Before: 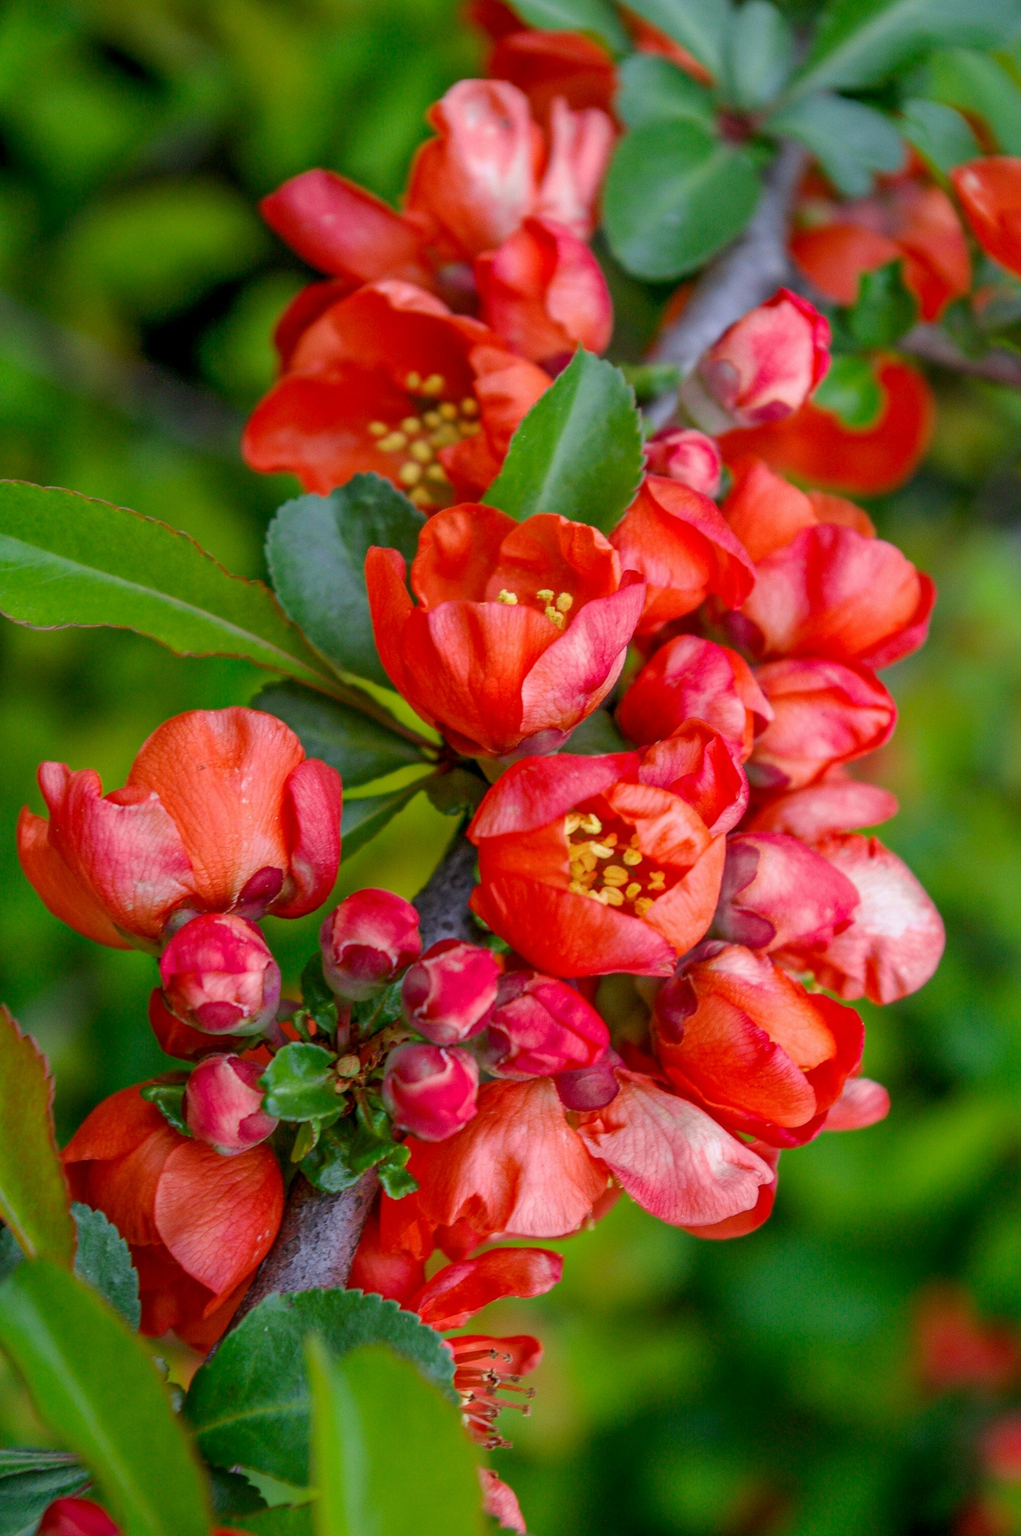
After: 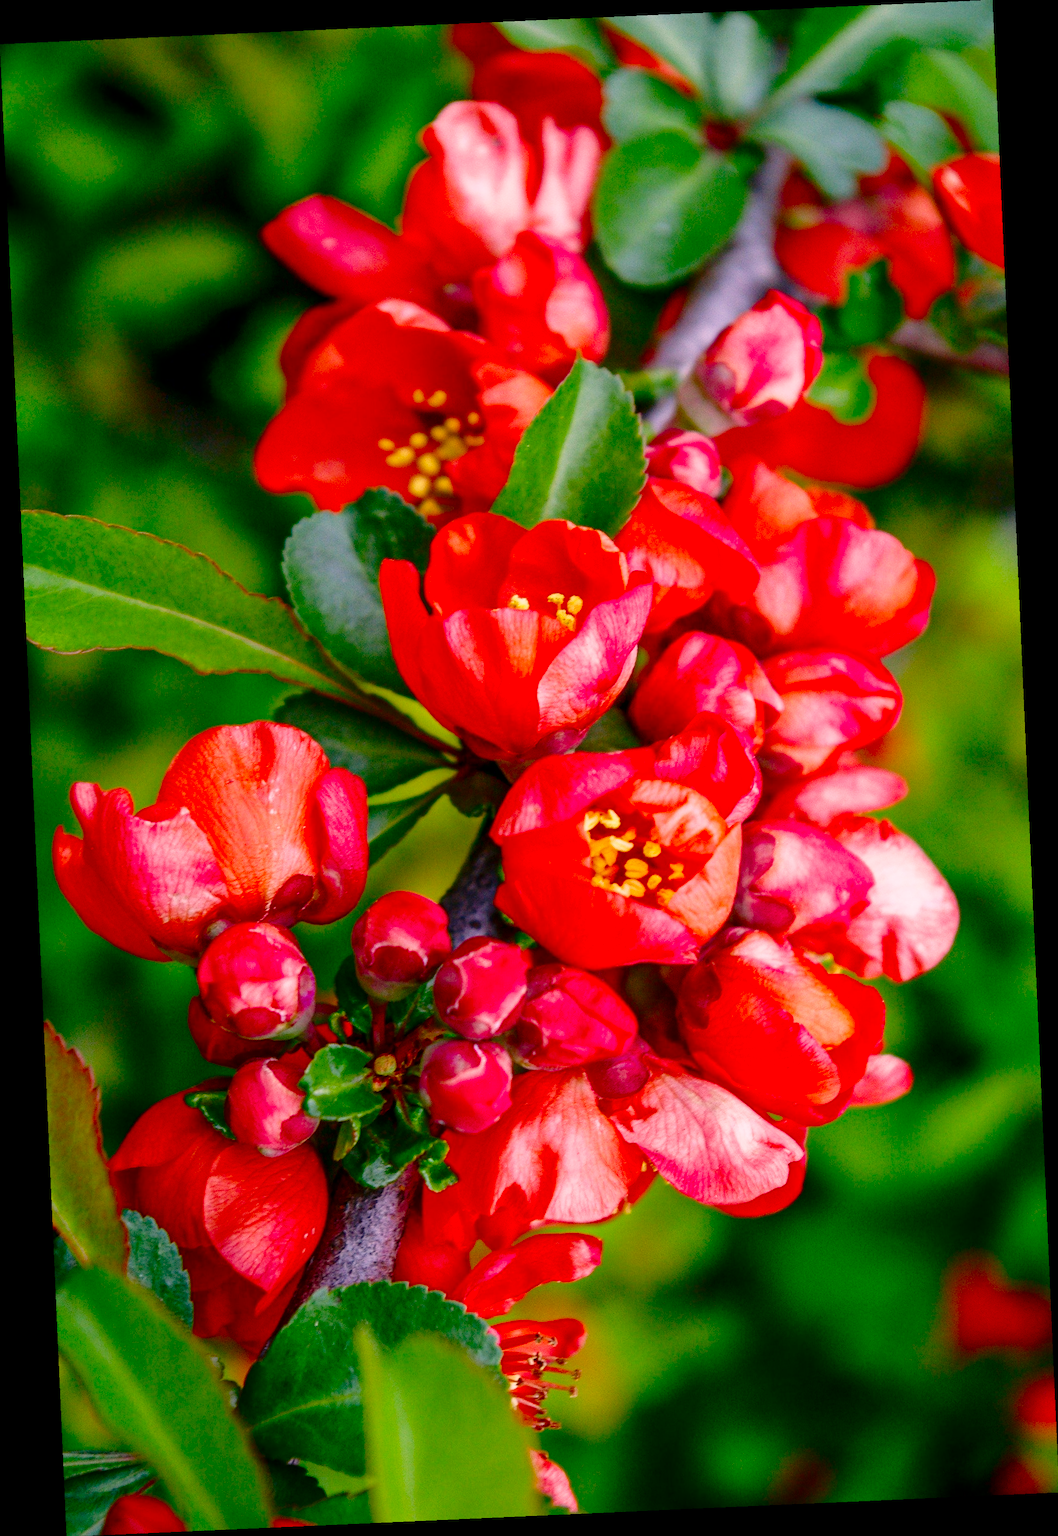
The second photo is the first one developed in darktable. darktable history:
rotate and perspective: rotation -2.56°, automatic cropping off
color correction: highlights a* 14.52, highlights b* 4.84
base curve: curves: ch0 [(0, 0) (0.028, 0.03) (0.121, 0.232) (0.46, 0.748) (0.859, 0.968) (1, 1)], preserve colors none
contrast brightness saturation: brightness -0.25, saturation 0.2
